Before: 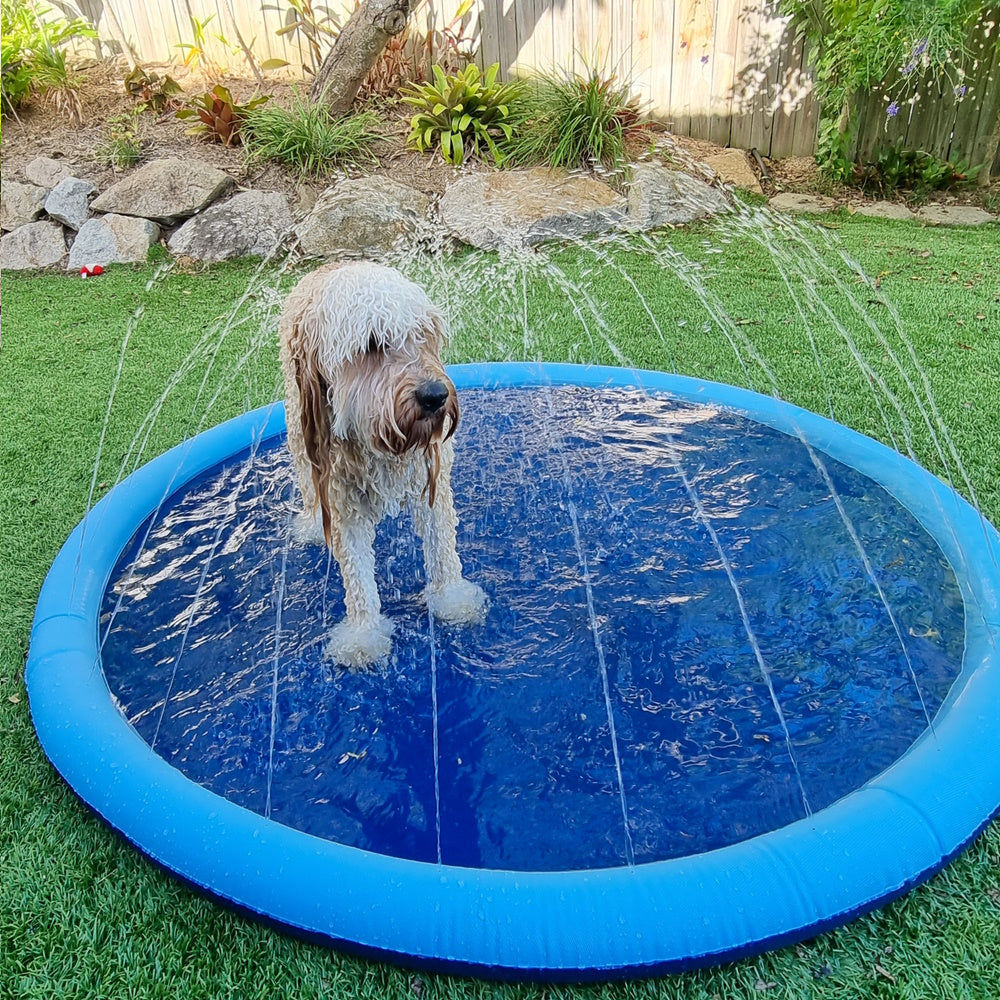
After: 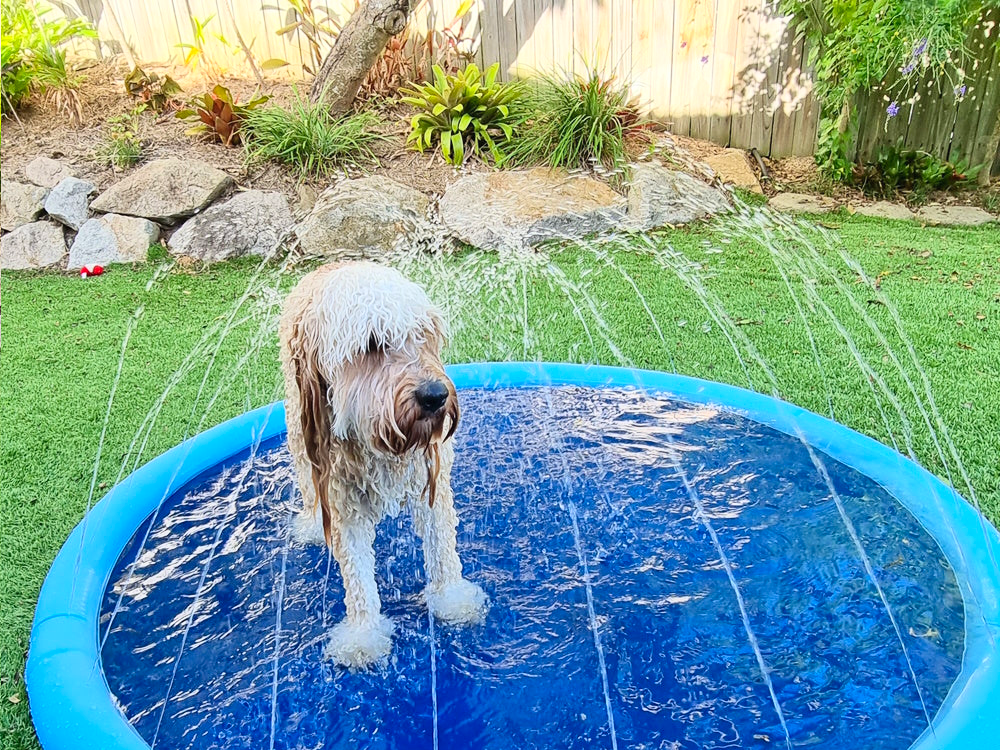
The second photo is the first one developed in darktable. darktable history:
rotate and perspective: automatic cropping off
crop: bottom 24.967%
contrast brightness saturation: contrast 0.2, brightness 0.16, saturation 0.22
